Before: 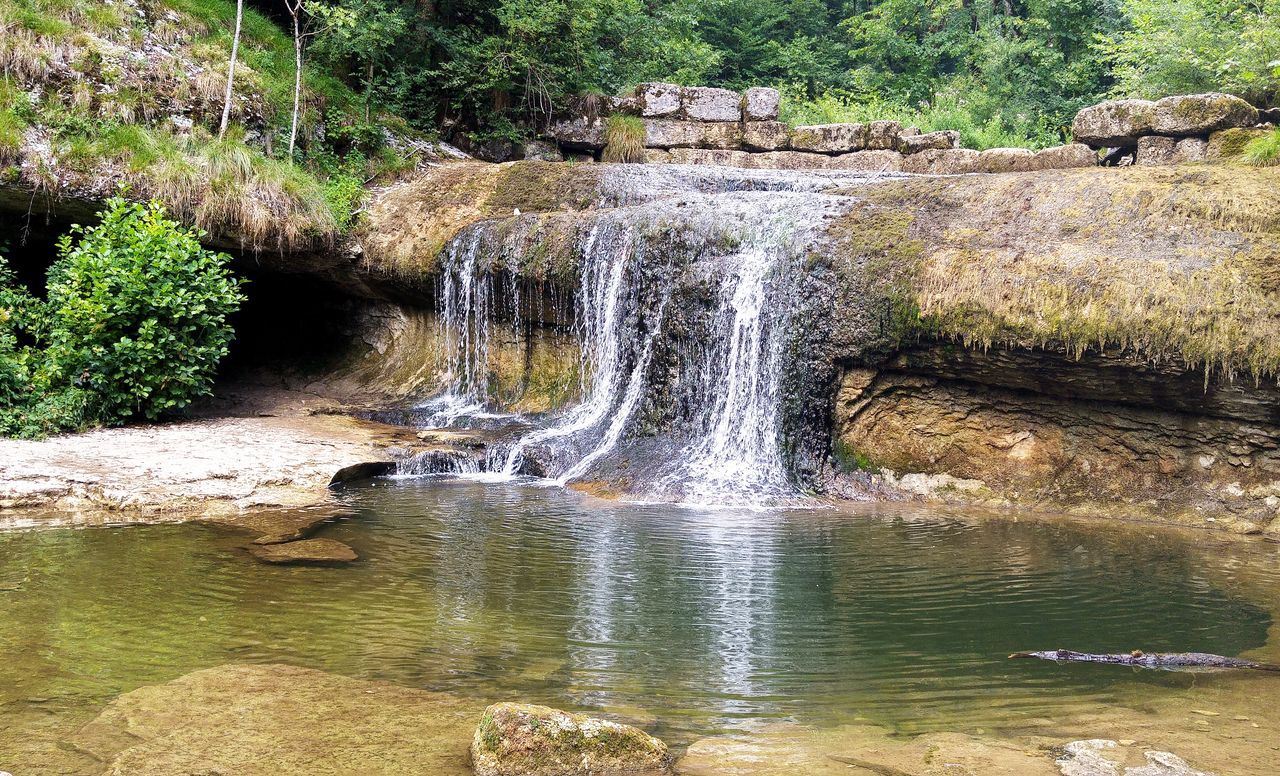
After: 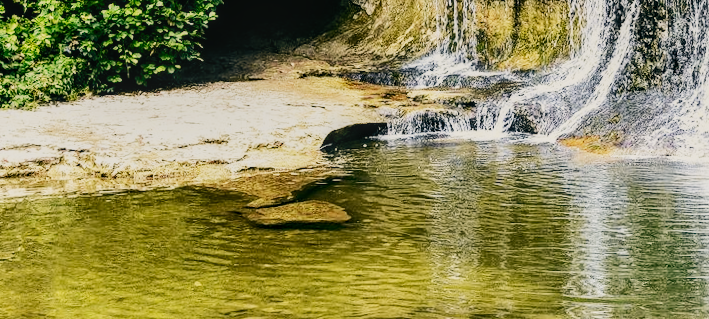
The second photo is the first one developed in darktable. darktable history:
tone curve: curves: ch0 [(0, 0) (0.239, 0.248) (0.508, 0.606) (0.826, 0.855) (1, 0.945)]; ch1 [(0, 0) (0.401, 0.42) (0.442, 0.47) (0.492, 0.498) (0.511, 0.516) (0.555, 0.586) (0.681, 0.739) (1, 1)]; ch2 [(0, 0) (0.411, 0.433) (0.5, 0.504) (0.545, 0.574) (1, 1)], color space Lab, independent channels, preserve colors none
local contrast: on, module defaults
color balance: lift [1.005, 0.99, 1.007, 1.01], gamma [1, 1.034, 1.032, 0.966], gain [0.873, 1.055, 1.067, 0.933]
rotate and perspective: rotation -1.42°, crop left 0.016, crop right 0.984, crop top 0.035, crop bottom 0.965
haze removal: compatibility mode true, adaptive false
crop: top 44.483%, right 43.593%, bottom 12.892%
exposure: black level correction 0, exposure 0.2 EV, compensate exposure bias true, compensate highlight preservation false
sigmoid: skew -0.2, preserve hue 0%, red attenuation 0.1, red rotation 0.035, green attenuation 0.1, green rotation -0.017, blue attenuation 0.15, blue rotation -0.052, base primaries Rec2020
